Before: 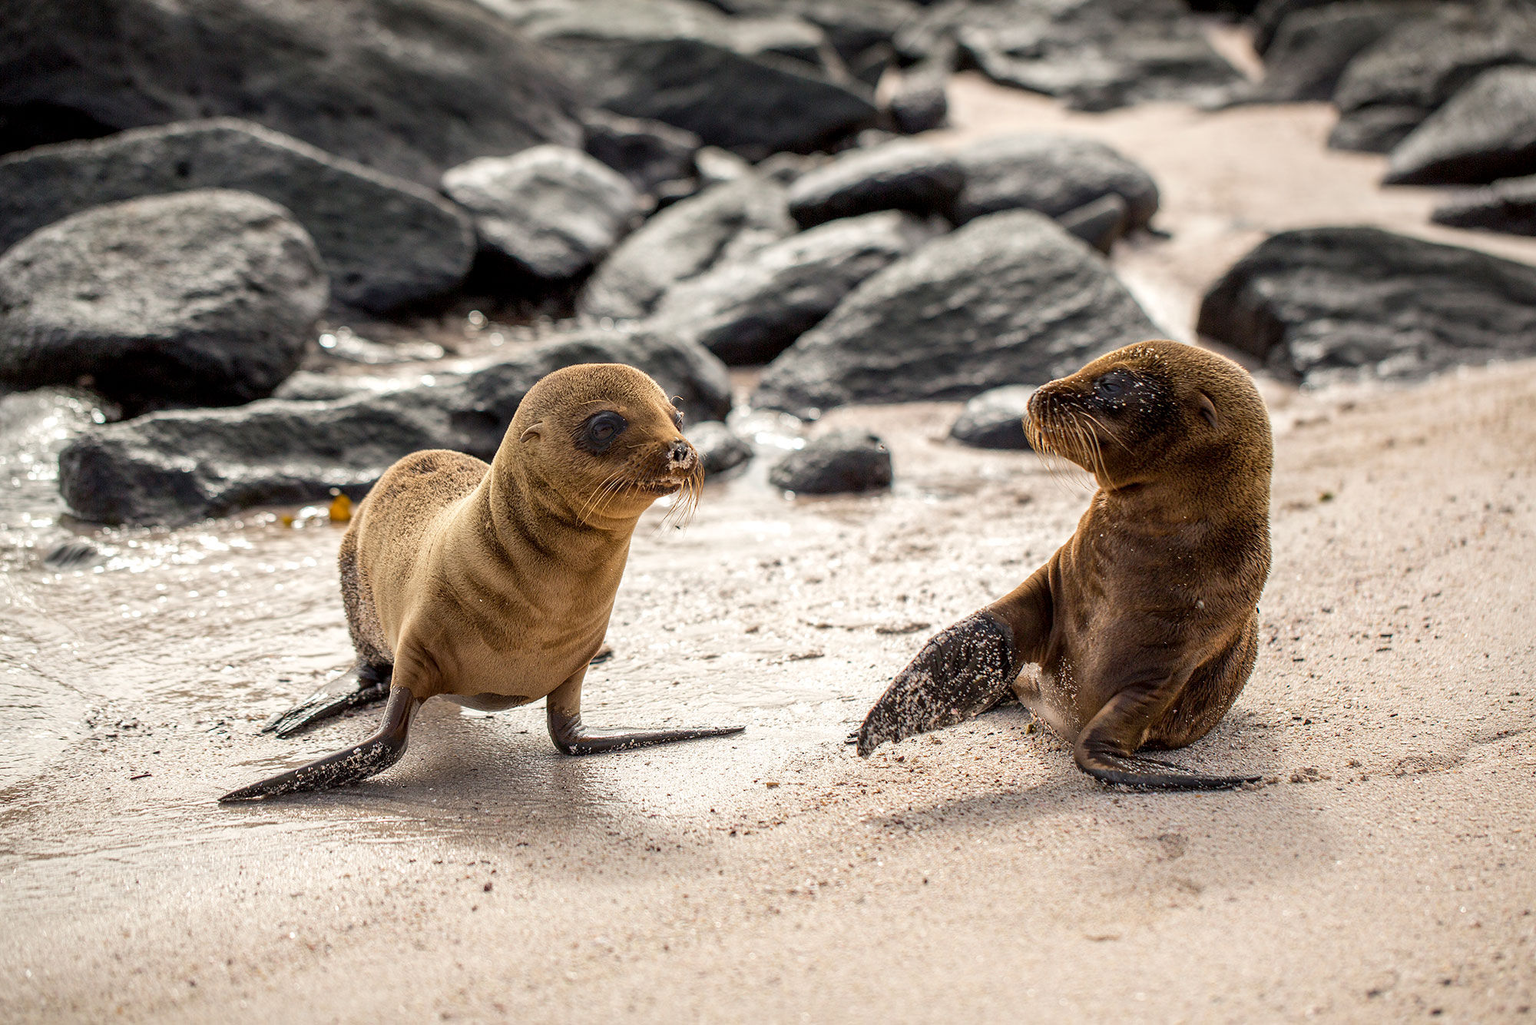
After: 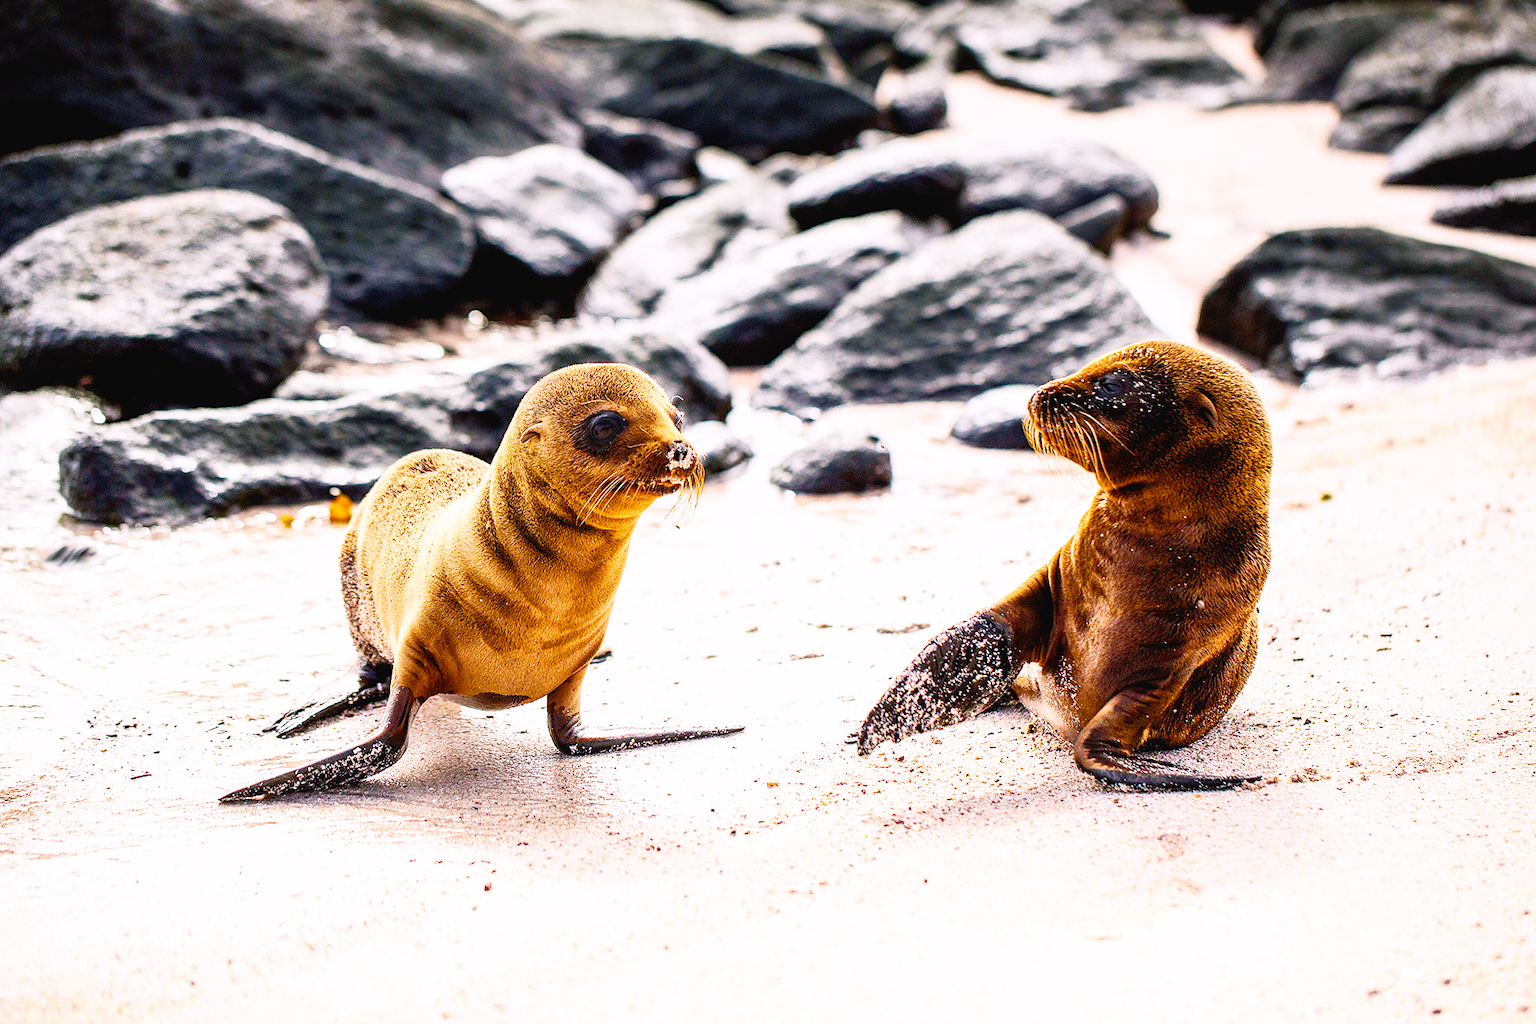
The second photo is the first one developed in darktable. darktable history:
tone curve: curves: ch0 [(0, 0.024) (0.119, 0.146) (0.474, 0.464) (0.718, 0.721) (0.817, 0.839) (1, 0.998)]; ch1 [(0, 0) (0.377, 0.416) (0.439, 0.451) (0.477, 0.477) (0.501, 0.503) (0.538, 0.544) (0.58, 0.602) (0.664, 0.676) (0.783, 0.804) (1, 1)]; ch2 [(0, 0) (0.38, 0.405) (0.463, 0.456) (0.498, 0.497) (0.524, 0.535) (0.578, 0.576) (0.648, 0.665) (1, 1)], color space Lab, independent channels, preserve colors none
white balance: red 0.984, blue 1.059
base curve: curves: ch0 [(0, 0) (0.007, 0.004) (0.027, 0.03) (0.046, 0.07) (0.207, 0.54) (0.442, 0.872) (0.673, 0.972) (1, 1)], preserve colors none
exposure: exposure 0.3 EV, compensate highlight preservation false
color balance rgb: shadows lift › chroma 2%, shadows lift › hue 217.2°, power › chroma 0.25%, power › hue 60°, highlights gain › chroma 1.5%, highlights gain › hue 309.6°, global offset › luminance -0.5%, perceptual saturation grading › global saturation 15%, global vibrance 20%
graduated density: on, module defaults
